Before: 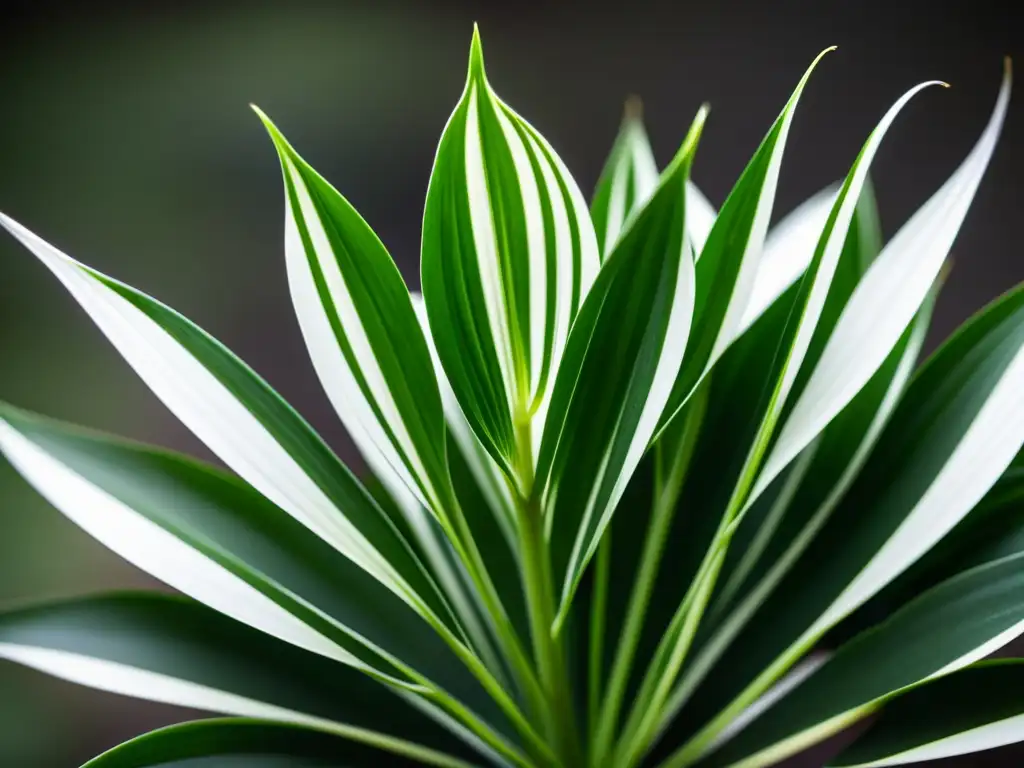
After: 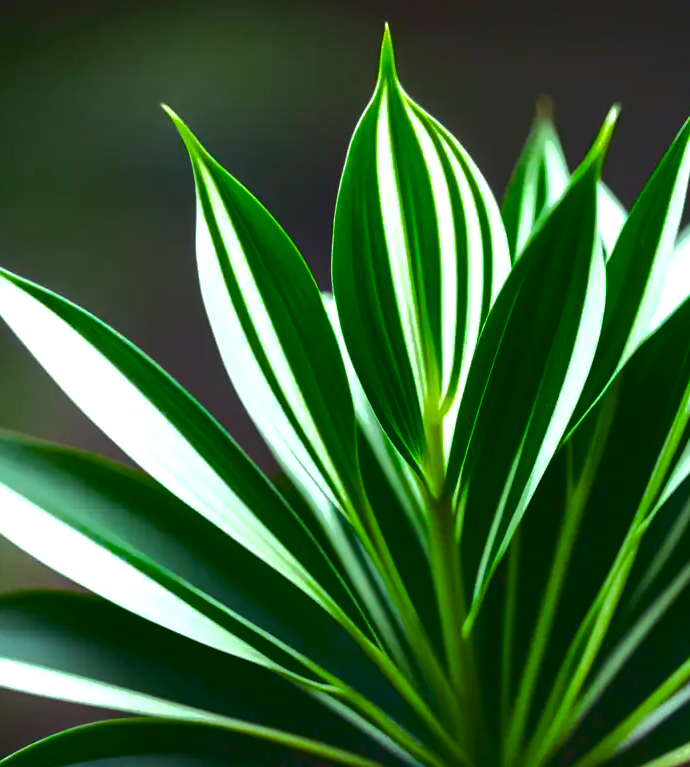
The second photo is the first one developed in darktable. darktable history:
crop and rotate: left 8.702%, right 23.905%
tone curve: curves: ch0 [(0, 0) (0.003, 0.098) (0.011, 0.099) (0.025, 0.103) (0.044, 0.114) (0.069, 0.13) (0.1, 0.142) (0.136, 0.161) (0.177, 0.189) (0.224, 0.224) (0.277, 0.266) (0.335, 0.32) (0.399, 0.38) (0.468, 0.45) (0.543, 0.522) (0.623, 0.598) (0.709, 0.669) (0.801, 0.731) (0.898, 0.786) (1, 1)], color space Lab, linked channels, preserve colors none
color balance rgb: highlights gain › luminance 15.305%, highlights gain › chroma 7.071%, highlights gain › hue 128.52°, perceptual saturation grading › global saturation 25.882%, global vibrance 9.419%, contrast 14.749%, saturation formula JzAzBz (2021)
